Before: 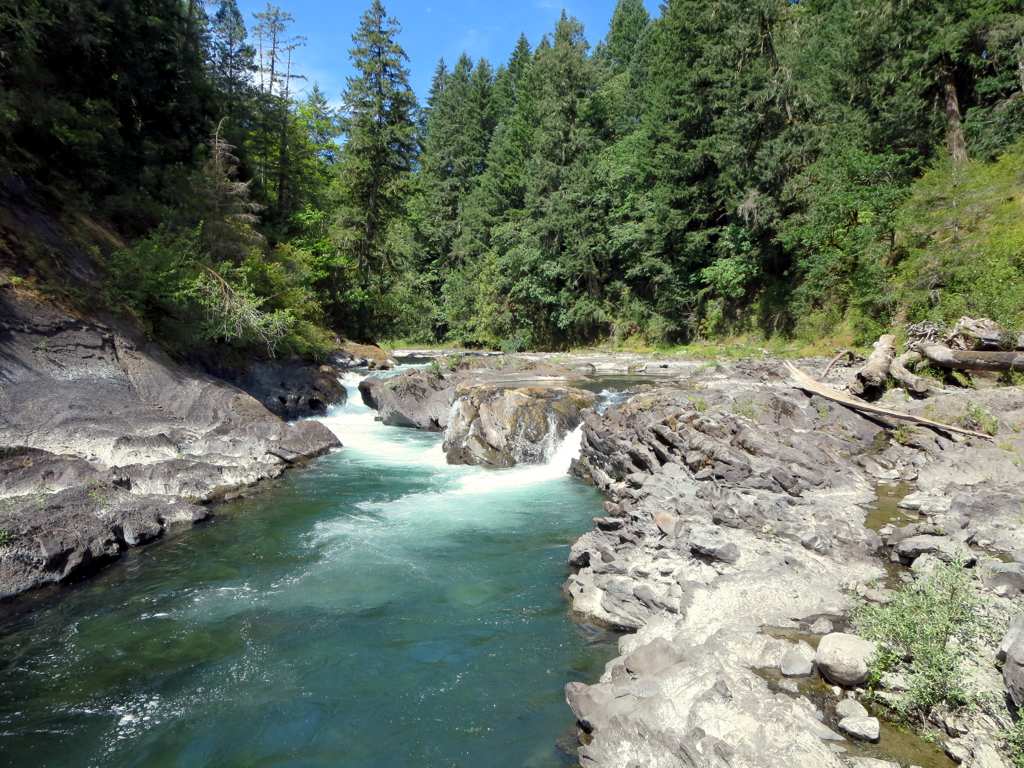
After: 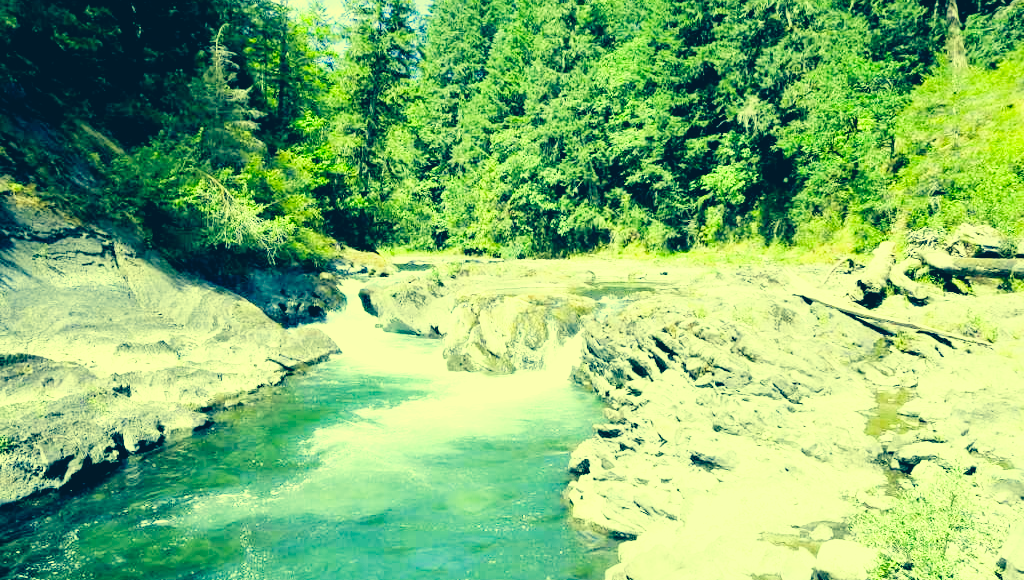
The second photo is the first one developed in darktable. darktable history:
color correction: highlights a* -15.85, highlights b* 39.92, shadows a* -39.43, shadows b* -26.71
exposure: black level correction 0, exposure 1.92 EV, compensate highlight preservation false
tone equalizer: edges refinement/feathering 500, mask exposure compensation -1.57 EV, preserve details no
local contrast: mode bilateral grid, contrast 20, coarseness 49, detail 119%, midtone range 0.2
crop and rotate: top 12.16%, bottom 12.3%
filmic rgb: black relative exposure -5.03 EV, white relative exposure 3.99 EV, hardness 2.89, contrast 1.3, highlights saturation mix -30.82%
